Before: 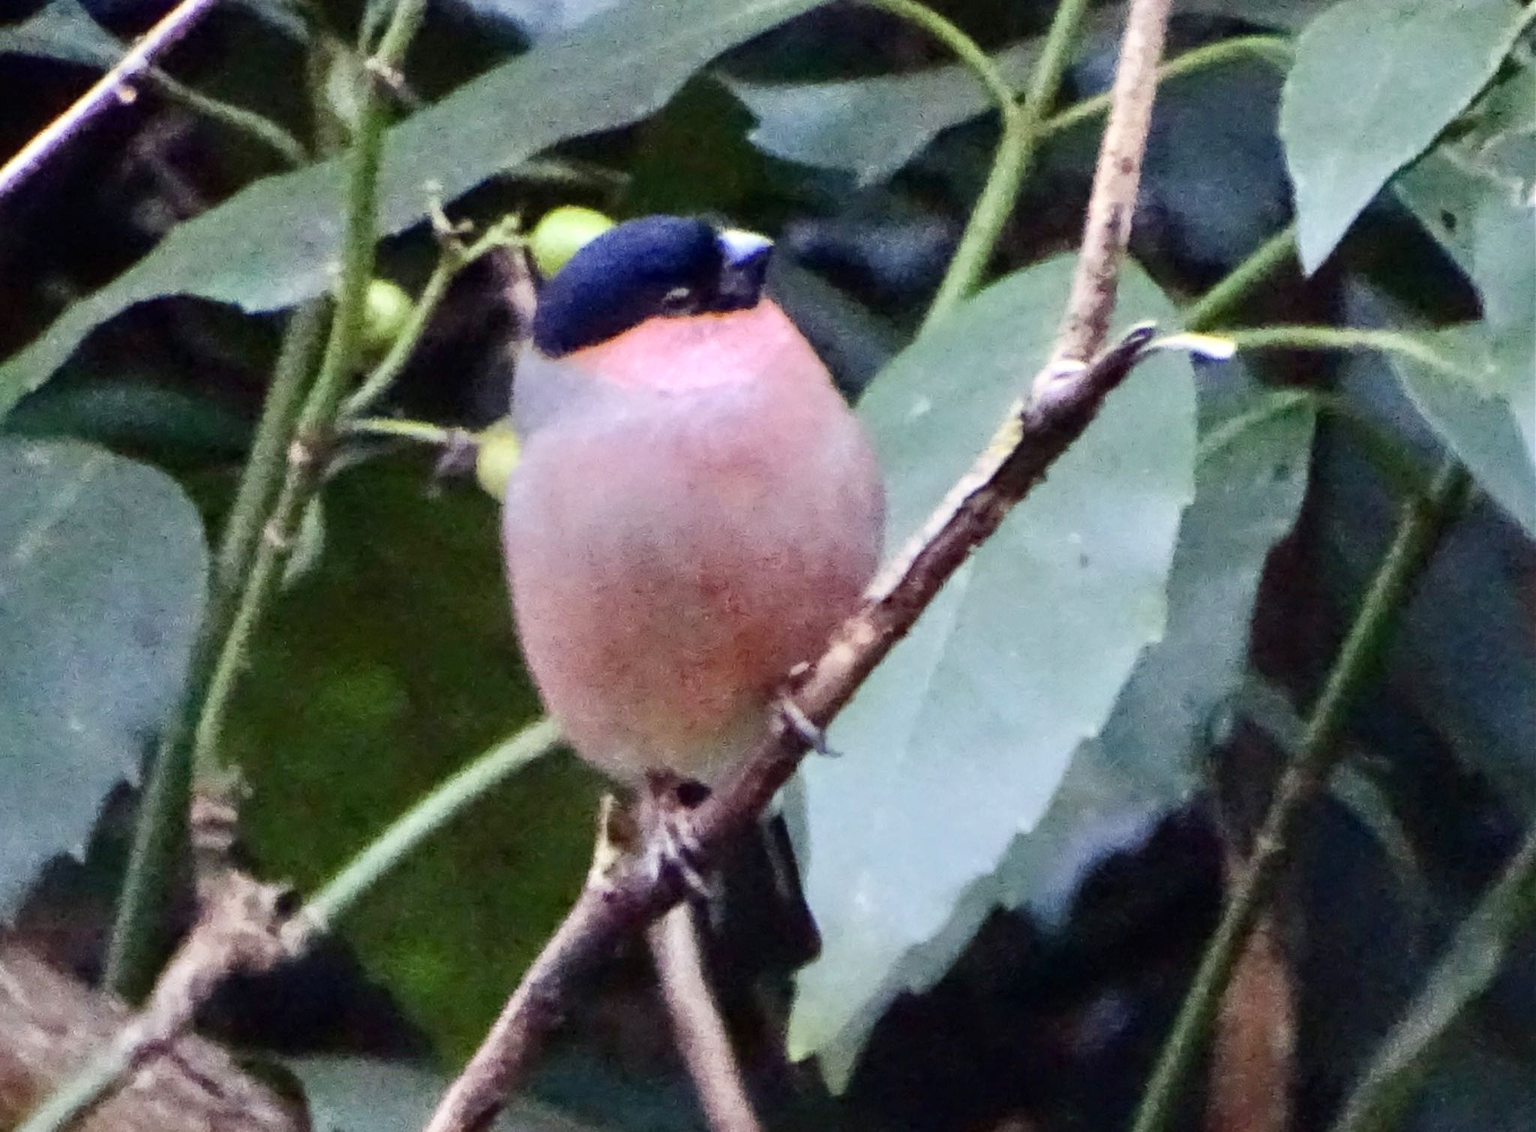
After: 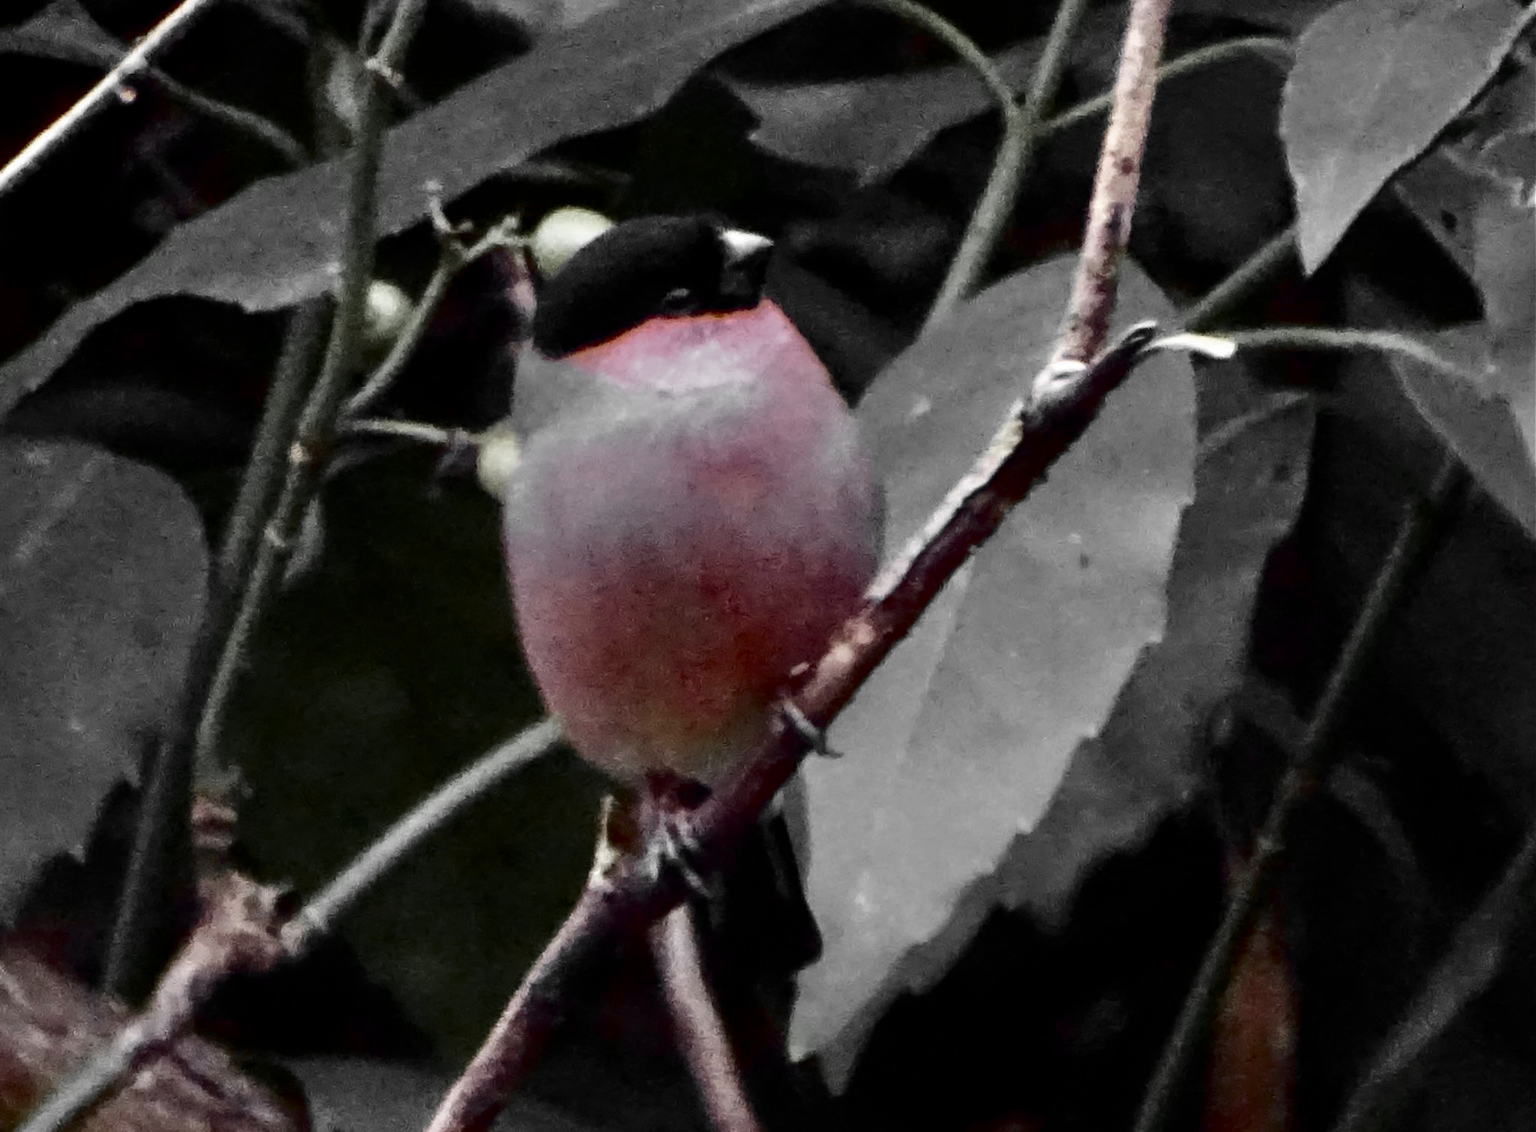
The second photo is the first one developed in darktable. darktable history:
color zones: curves: ch0 [(0, 0.447) (0.184, 0.543) (0.323, 0.476) (0.429, 0.445) (0.571, 0.443) (0.714, 0.451) (0.857, 0.452) (1, 0.447)]; ch1 [(0, 0.464) (0.176, 0.46) (0.287, 0.177) (0.429, 0.002) (0.571, 0) (0.714, 0) (0.857, 0) (1, 0.464)]
contrast brightness saturation: brightness -0.503
